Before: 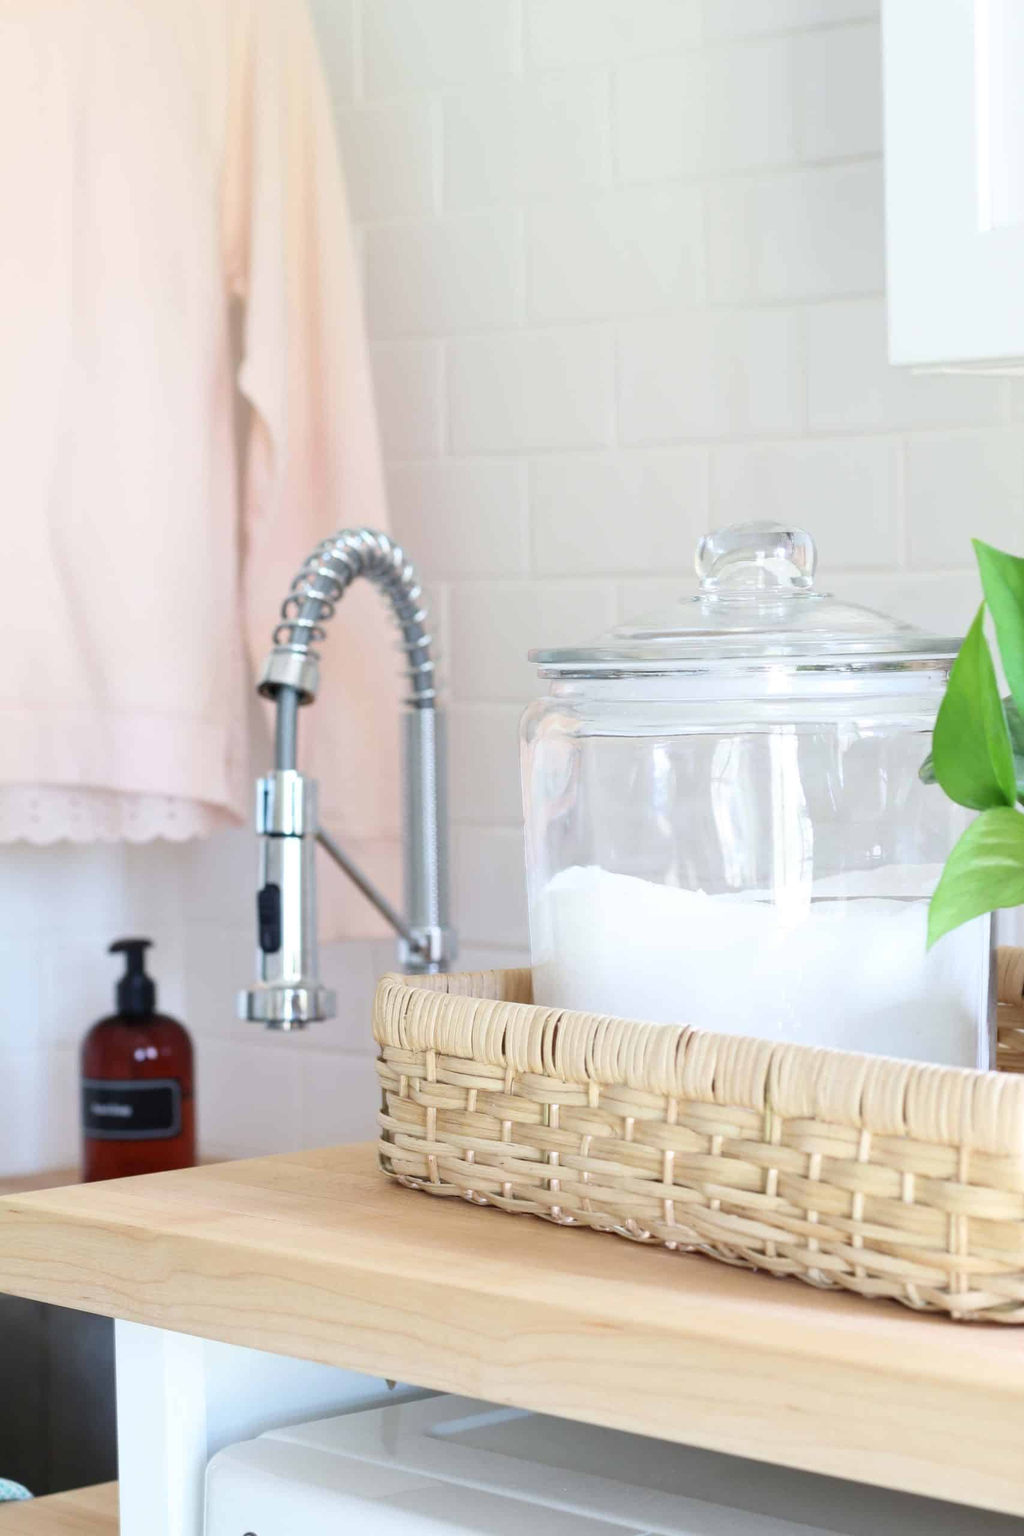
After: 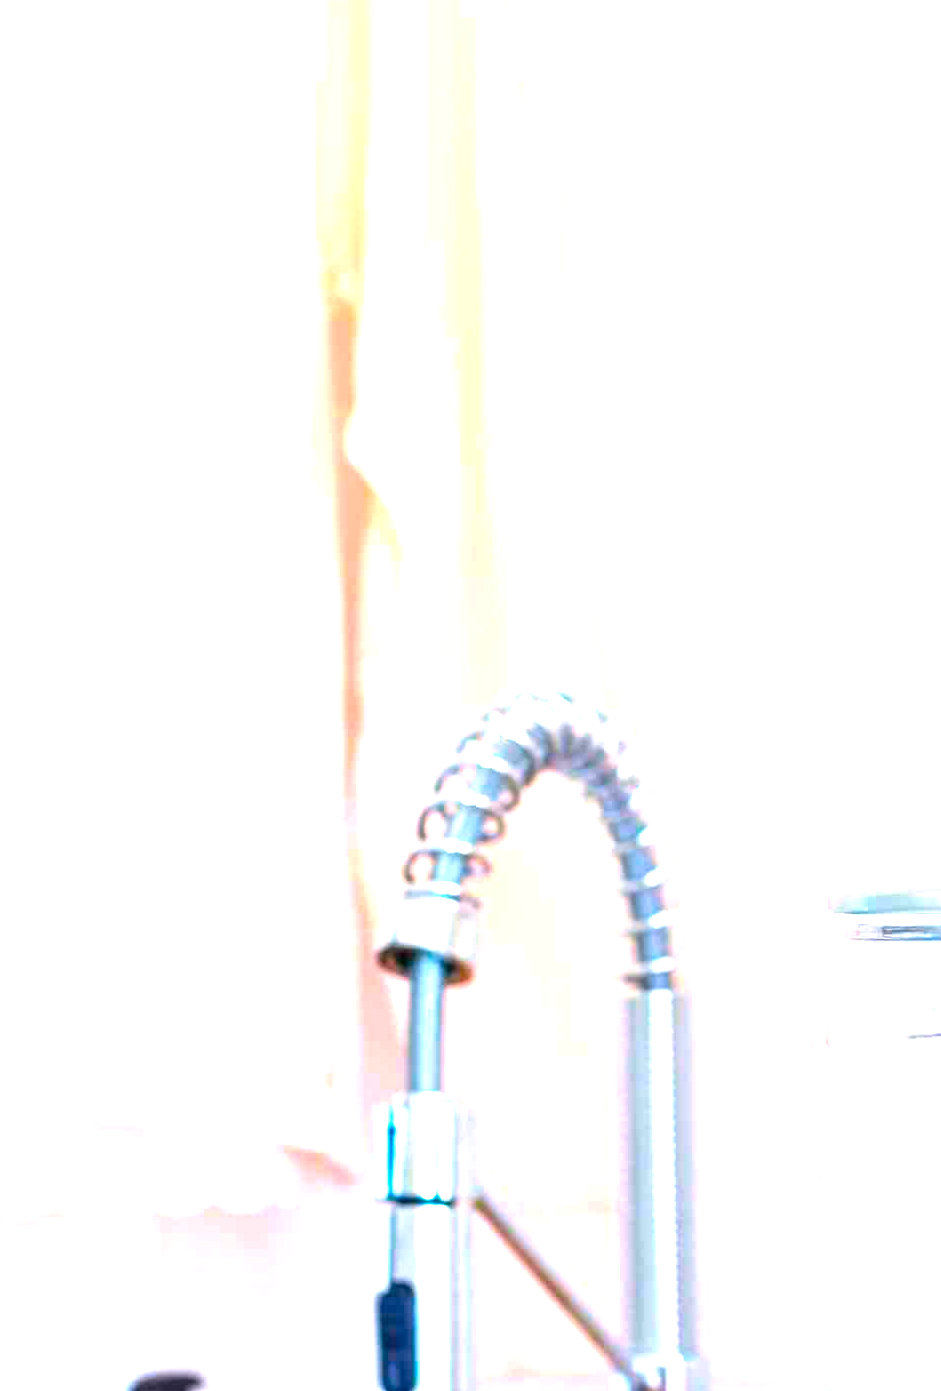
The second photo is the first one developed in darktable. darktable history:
exposure: black level correction 0, exposure 1.199 EV, compensate highlight preservation false
color correction: highlights a* 1.56, highlights b* -1.69, saturation 2.51
crop and rotate: left 3.071%, top 7.488%, right 41.792%, bottom 38.138%
velvia: strength 6.59%
contrast equalizer: y [[0.5, 0.501, 0.525, 0.597, 0.58, 0.514], [0.5 ×6], [0.5 ×6], [0 ×6], [0 ×6]], mix 0.78
